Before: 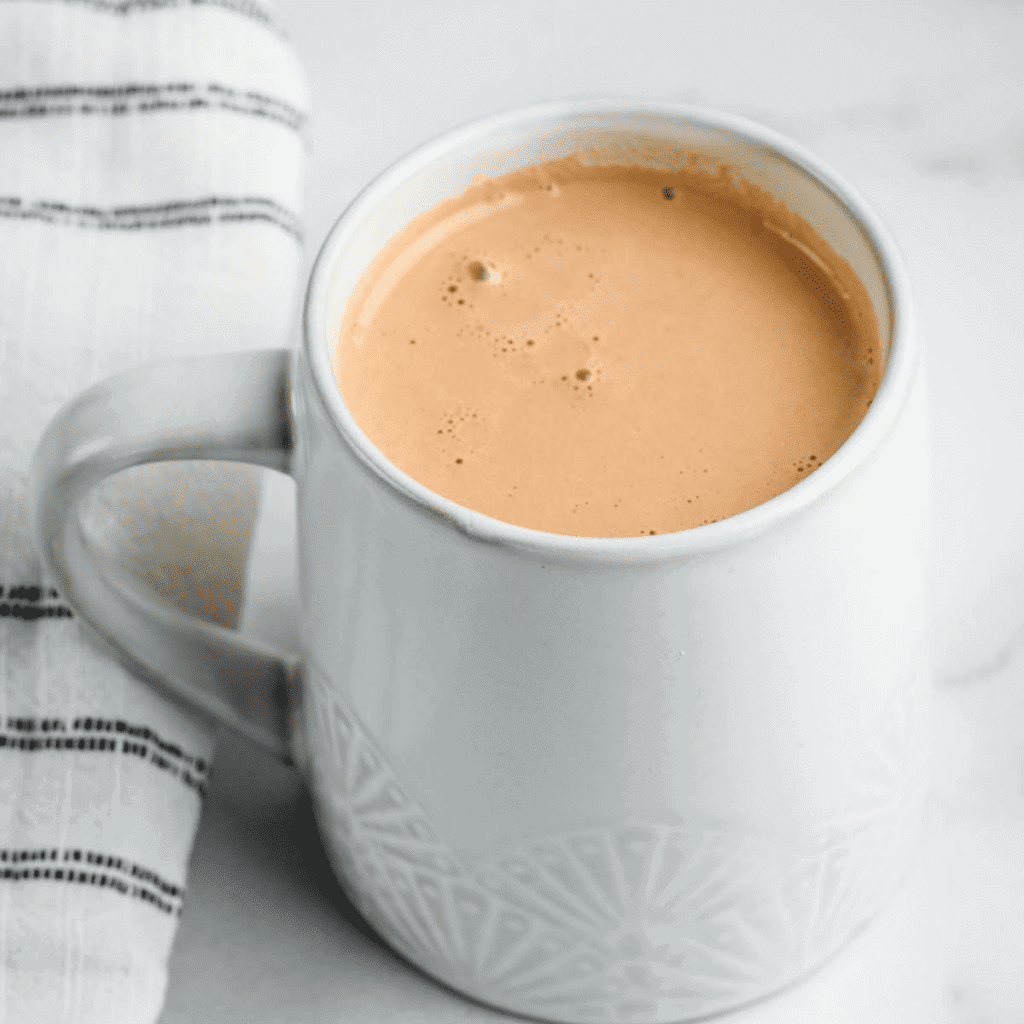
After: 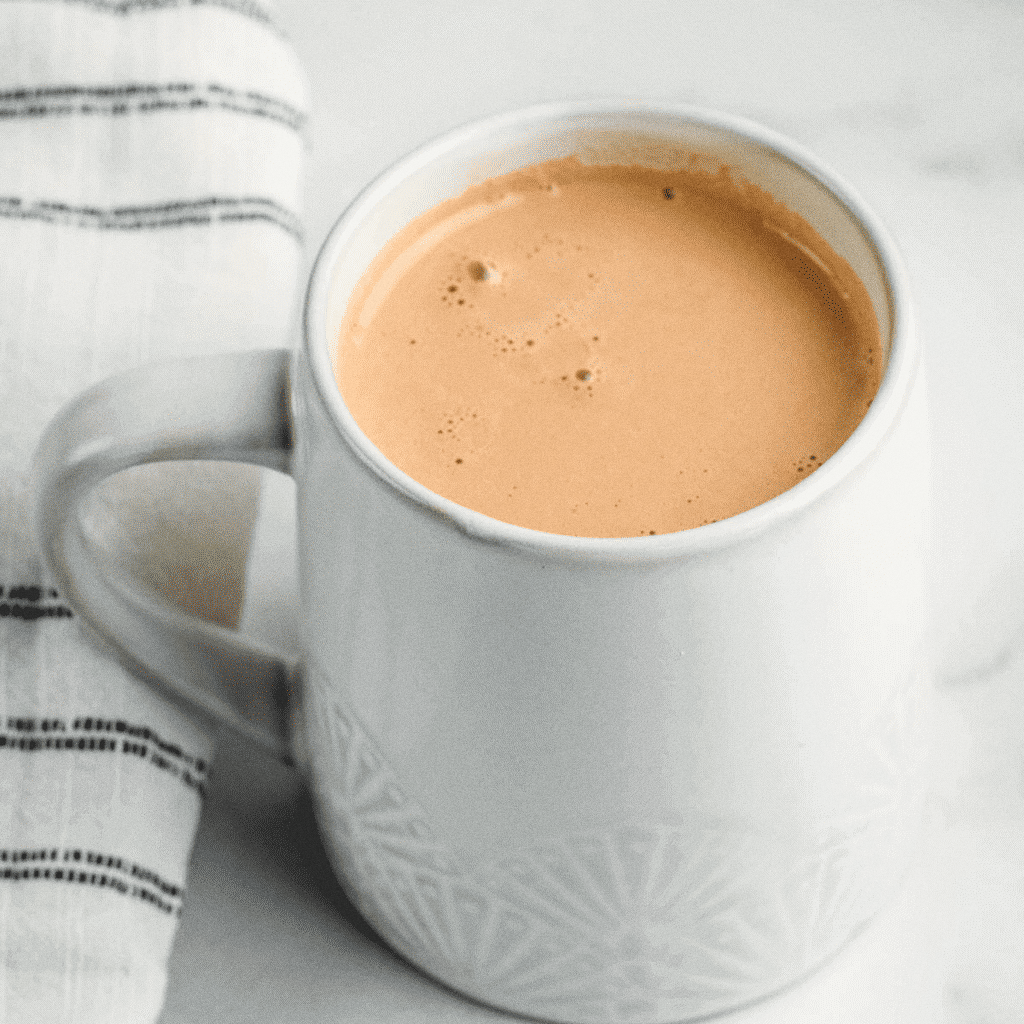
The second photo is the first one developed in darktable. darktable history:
white balance: red 1.009, blue 0.985
grain: coarseness 0.09 ISO
